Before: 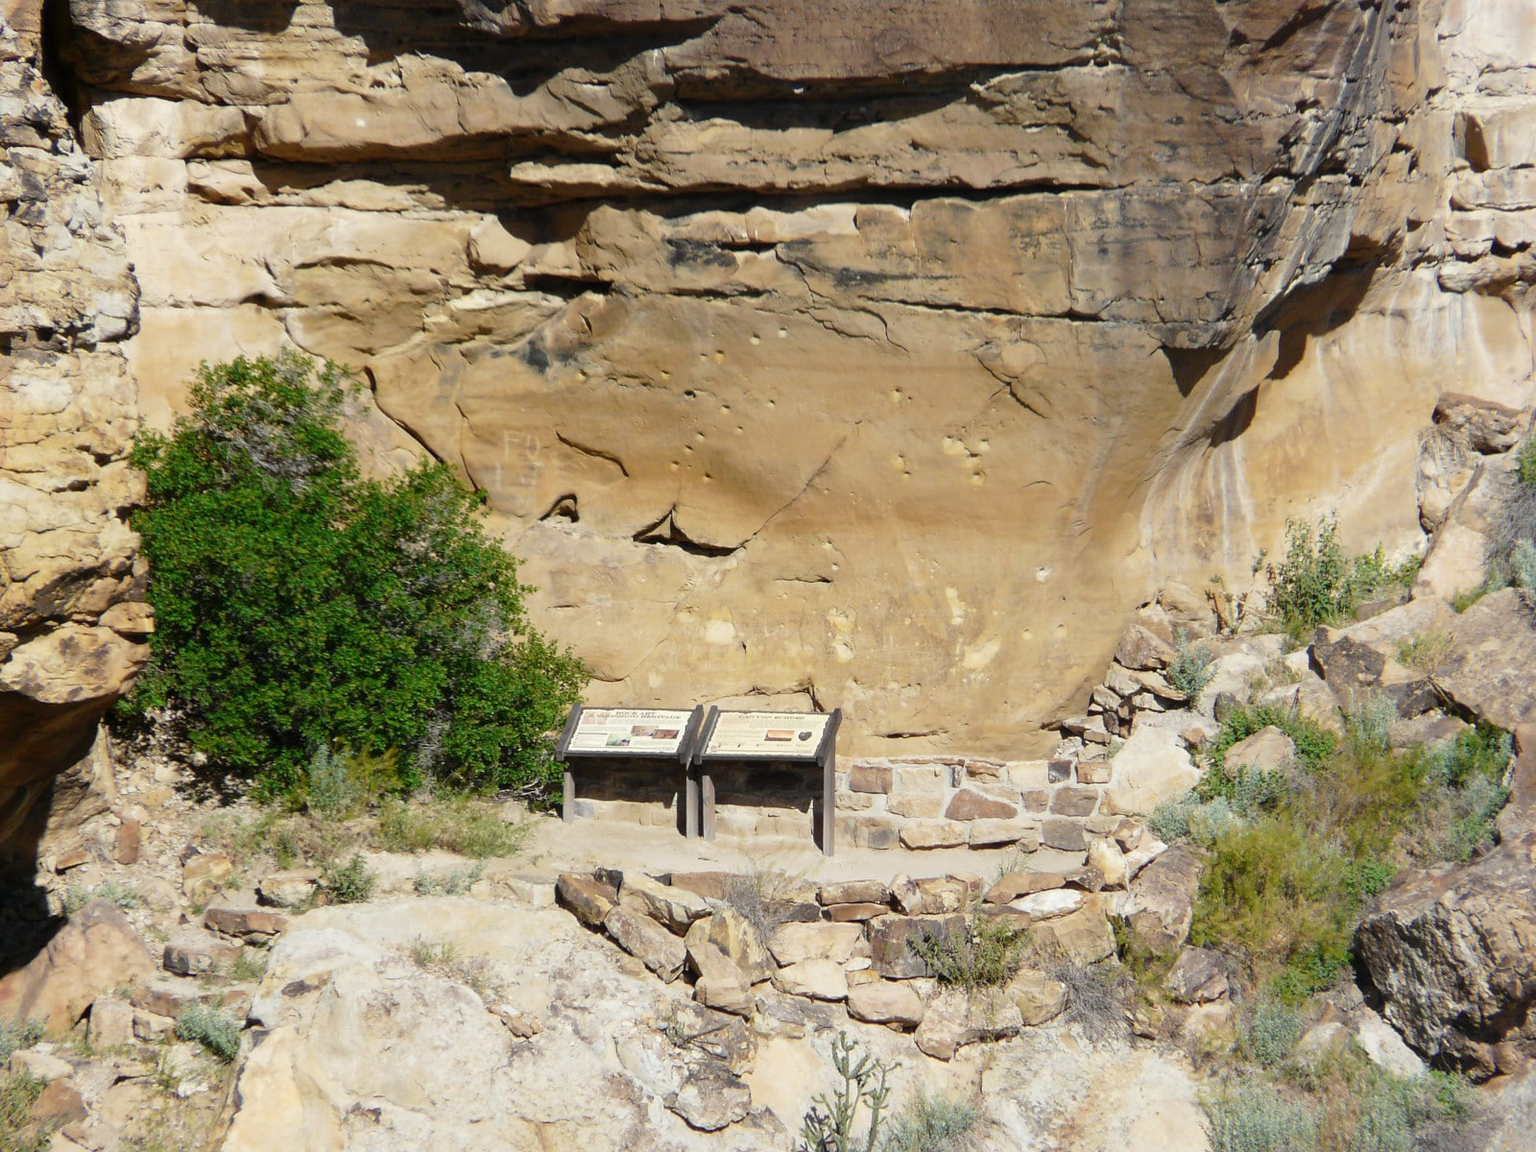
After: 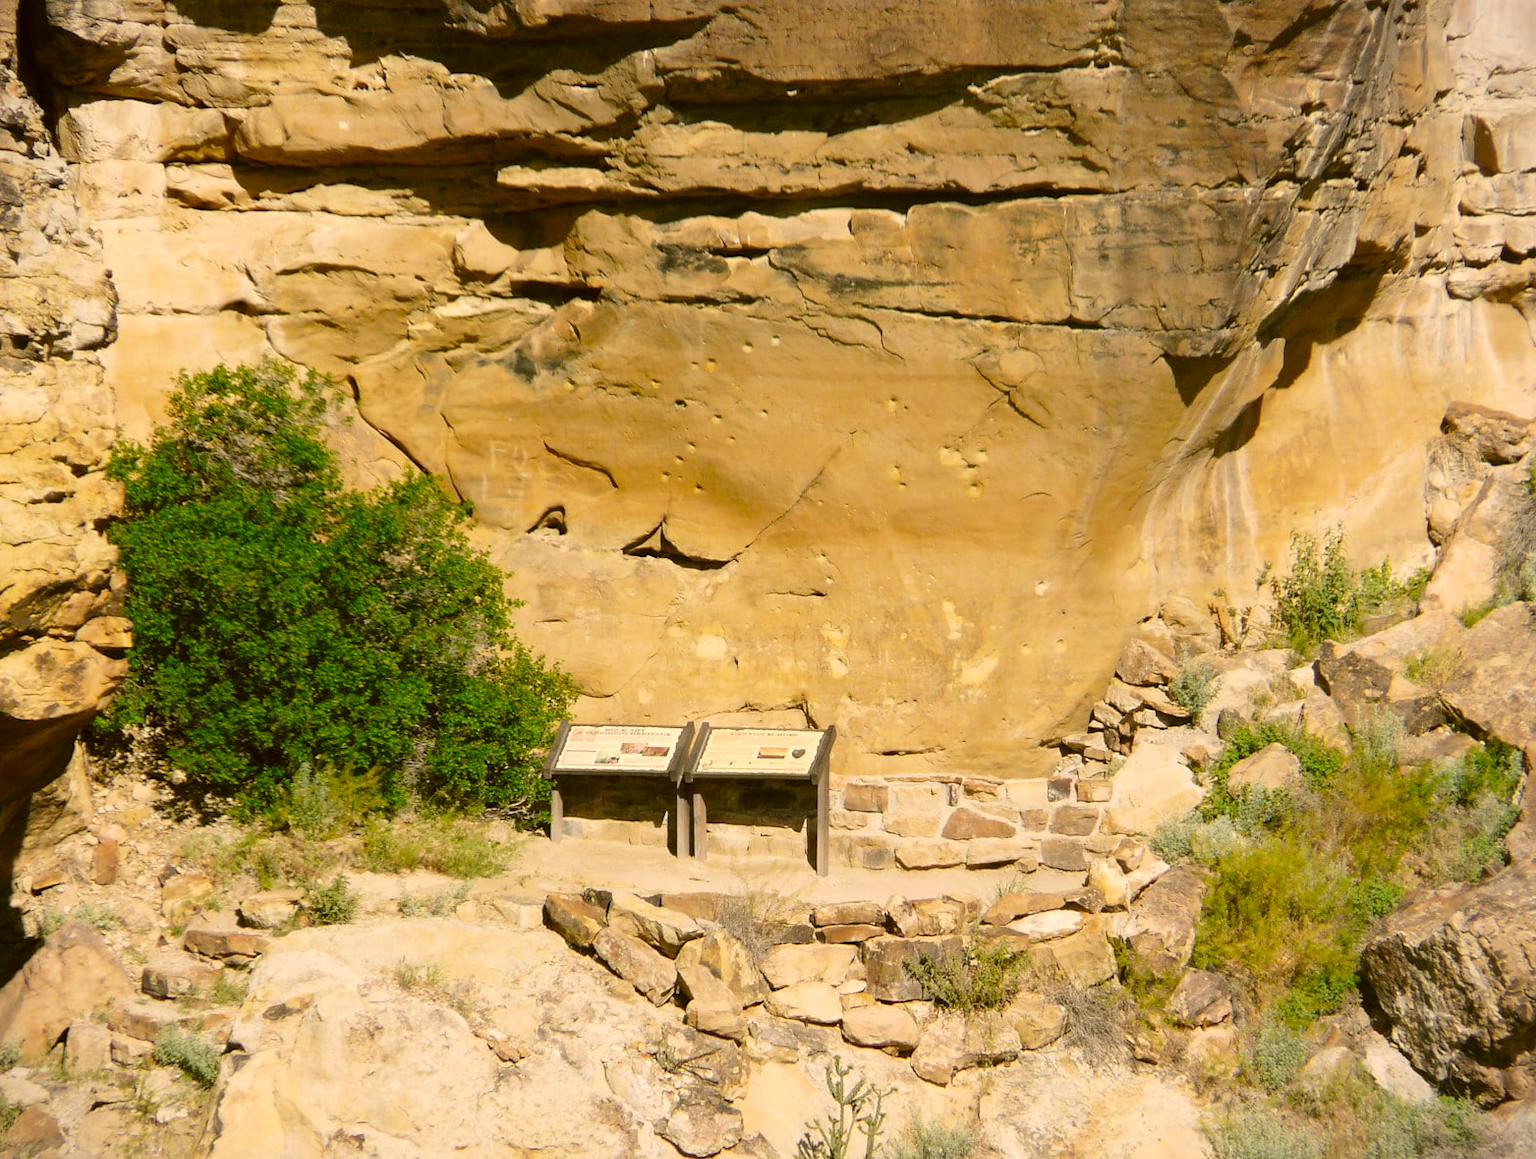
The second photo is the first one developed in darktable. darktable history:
crop and rotate: left 1.734%, right 0.57%, bottom 1.598%
contrast brightness saturation: contrast 0.073, brightness 0.071, saturation 0.181
vignetting: fall-off start 100.78%, fall-off radius 71.65%, brightness -0.453, saturation -0.308, width/height ratio 1.172
color correction: highlights a* 8.39, highlights b* 15.23, shadows a* -0.592, shadows b* 26.39
